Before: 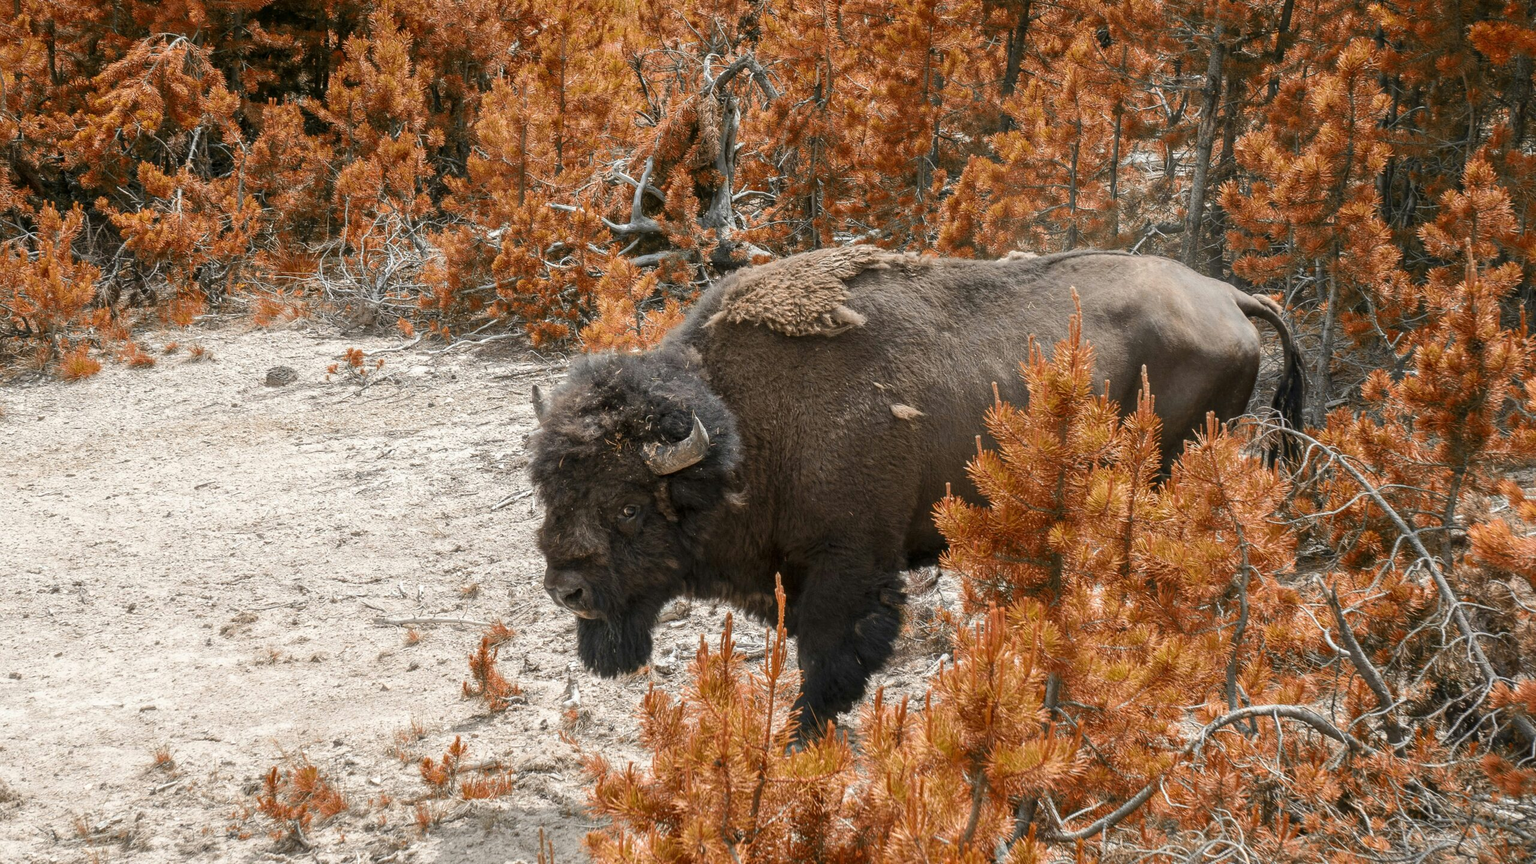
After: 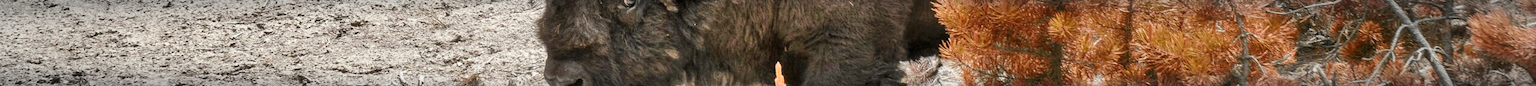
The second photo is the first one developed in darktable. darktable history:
crop and rotate: top 59.084%, bottom 30.916%
rotate and perspective: automatic cropping original format, crop left 0, crop top 0
vignetting: automatic ratio true
shadows and highlights: shadows 75, highlights -60.85, soften with gaussian
